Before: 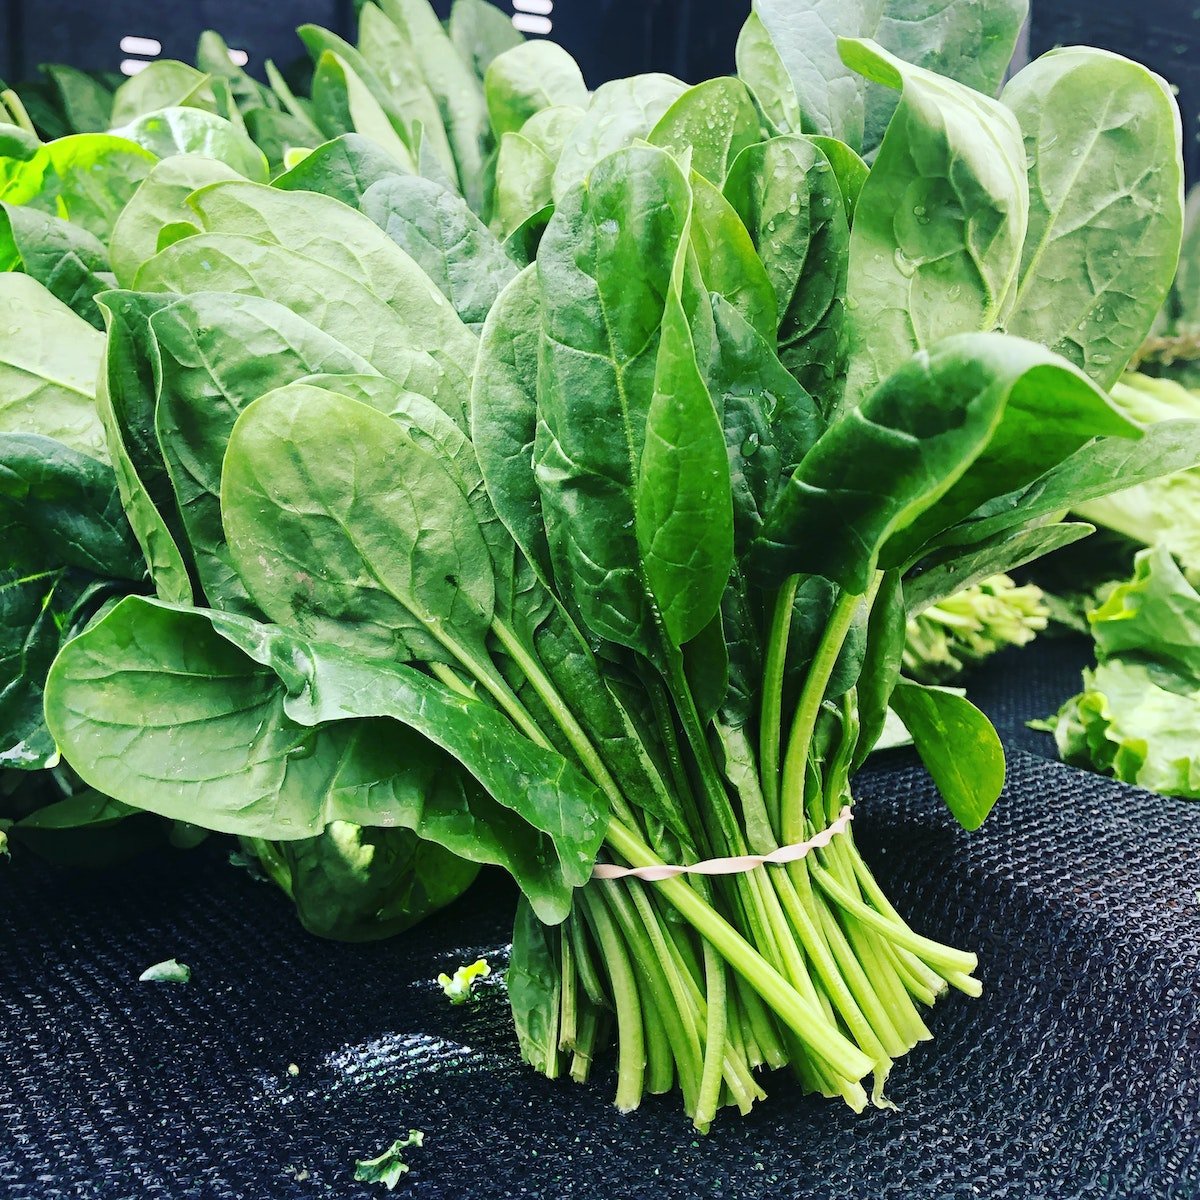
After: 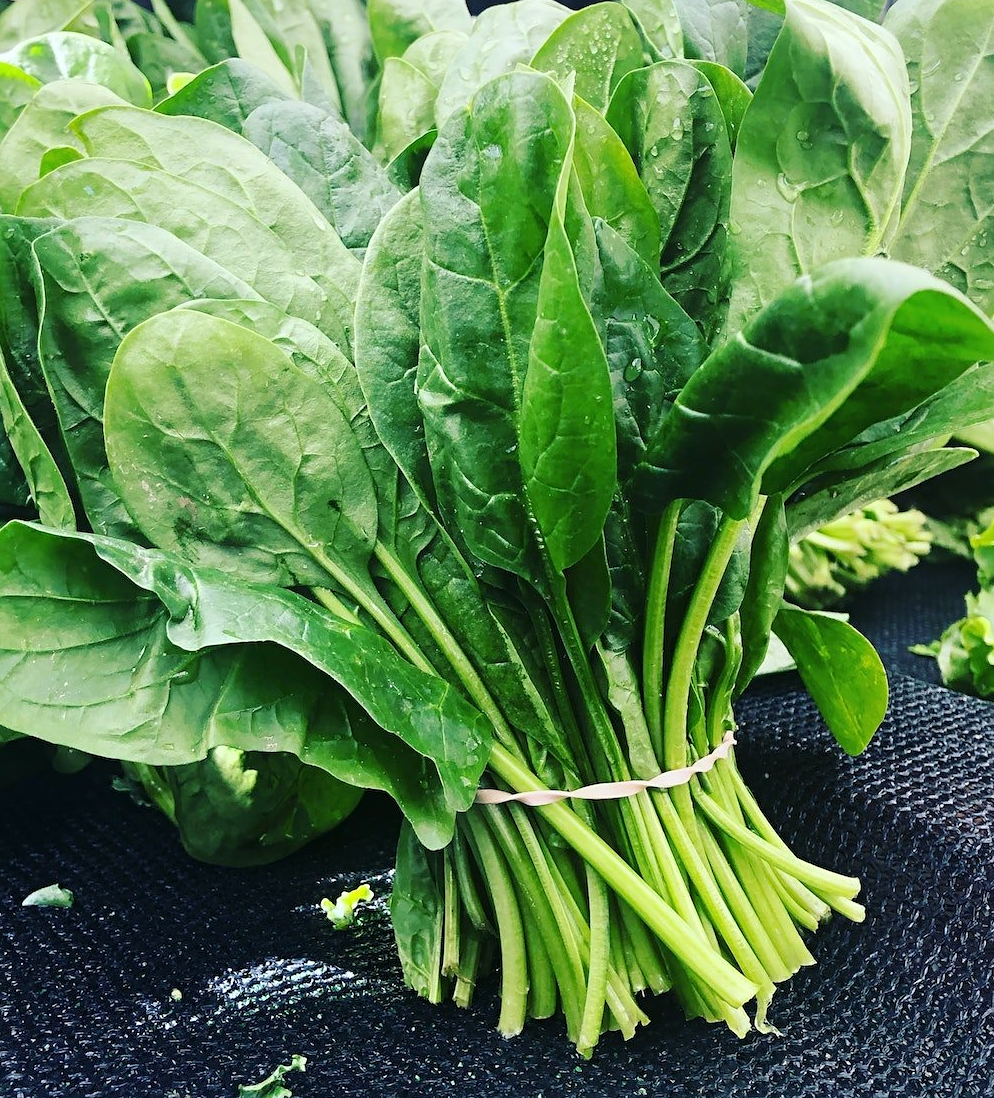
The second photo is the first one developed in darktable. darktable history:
sharpen: amount 0.2
crop: left 9.807%, top 6.259%, right 7.334%, bottom 2.177%
